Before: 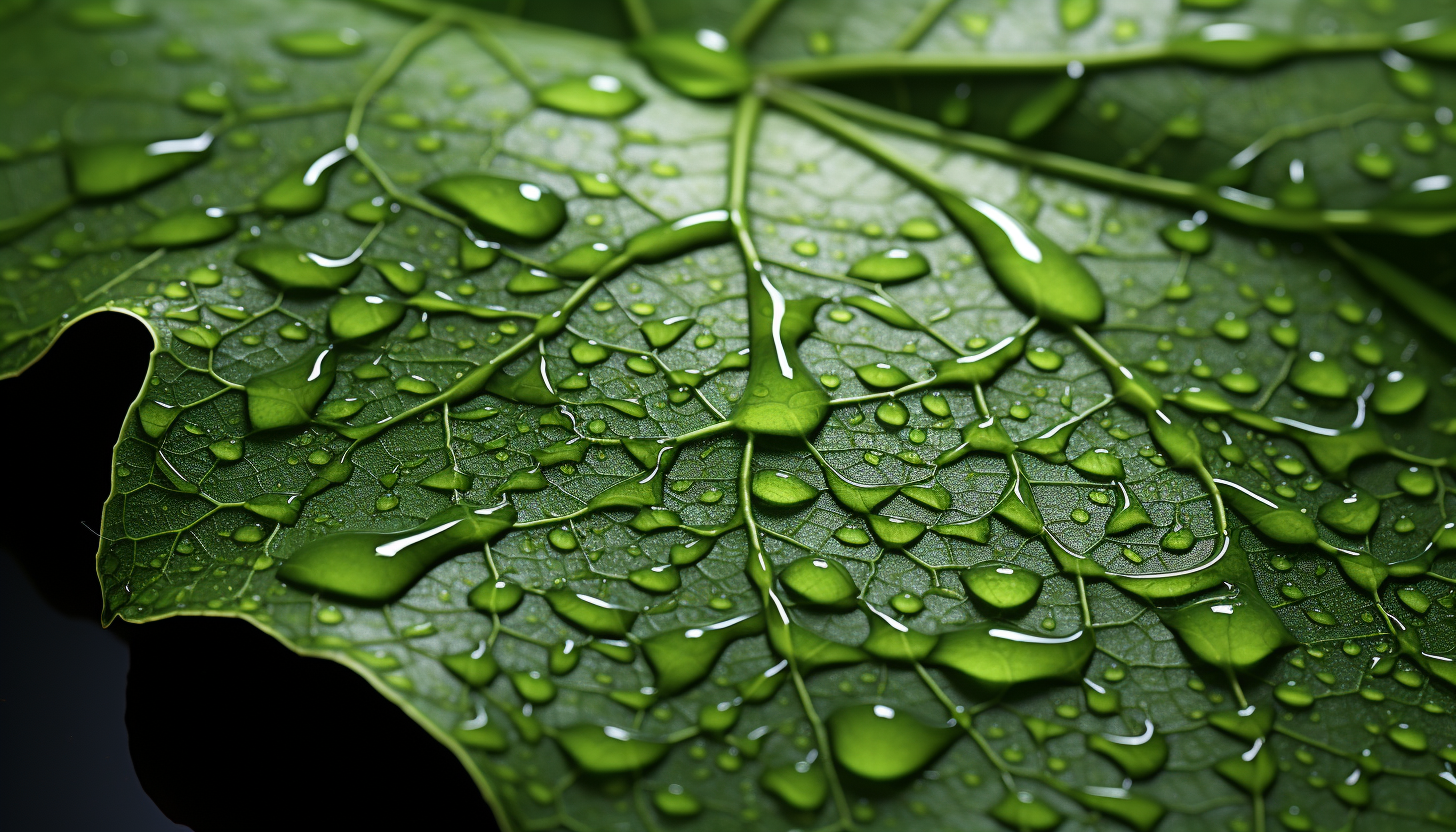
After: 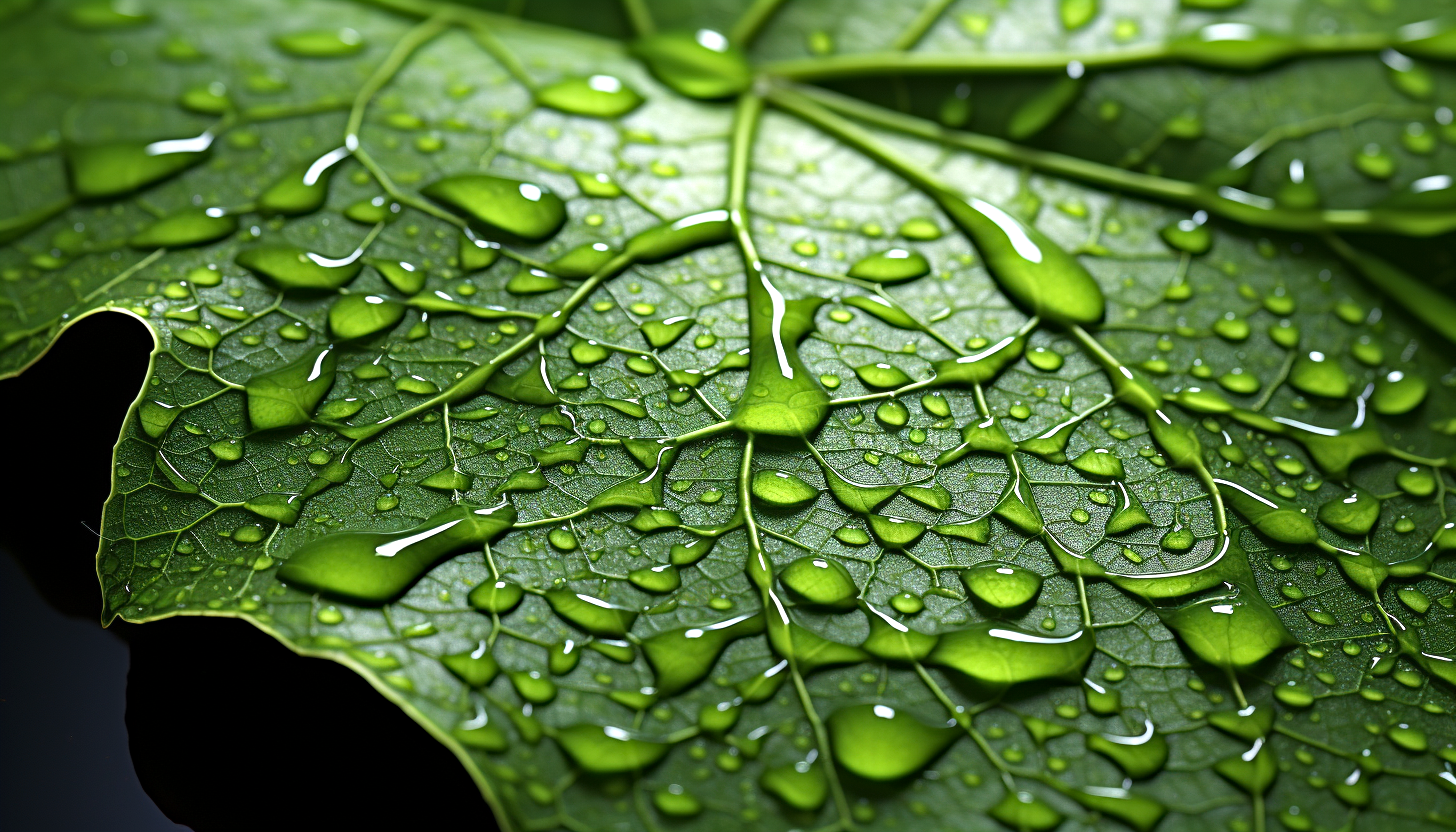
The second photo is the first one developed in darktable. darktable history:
haze removal: compatibility mode true, adaptive false
exposure: exposure 0.574 EV, compensate highlight preservation false
